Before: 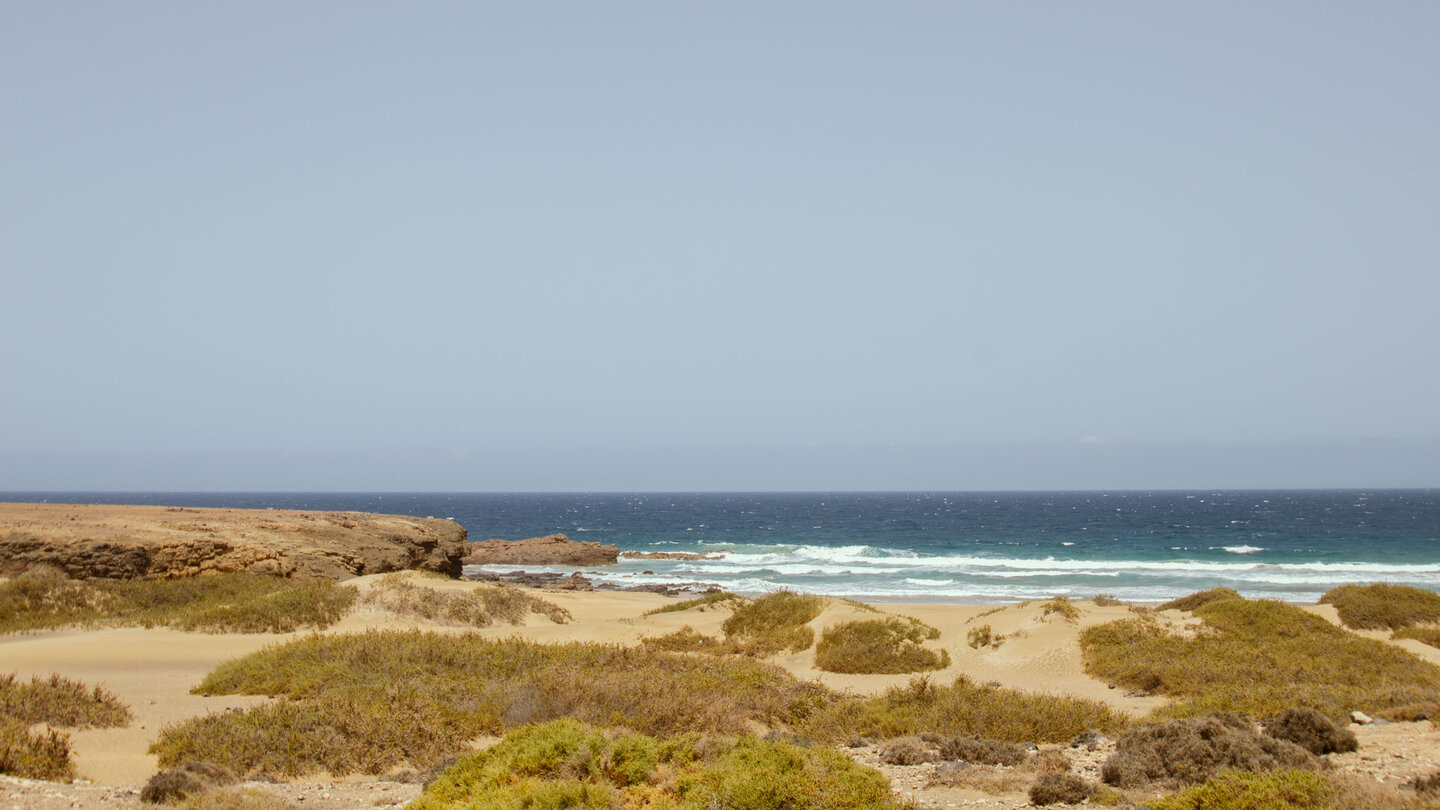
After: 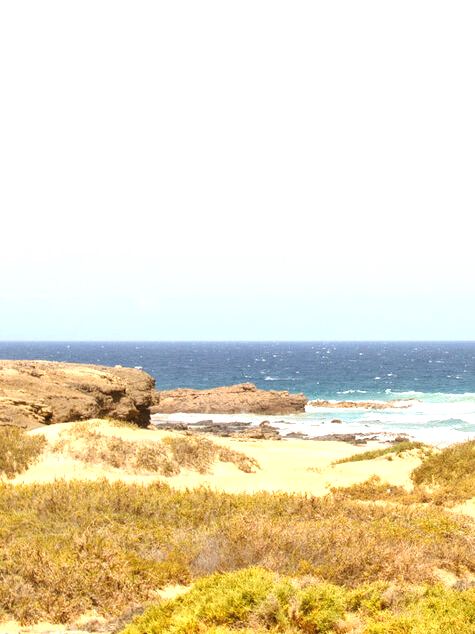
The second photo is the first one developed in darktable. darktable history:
exposure: exposure 1.235 EV, compensate highlight preservation false
crop and rotate: left 21.688%, top 18.704%, right 45.317%, bottom 2.999%
